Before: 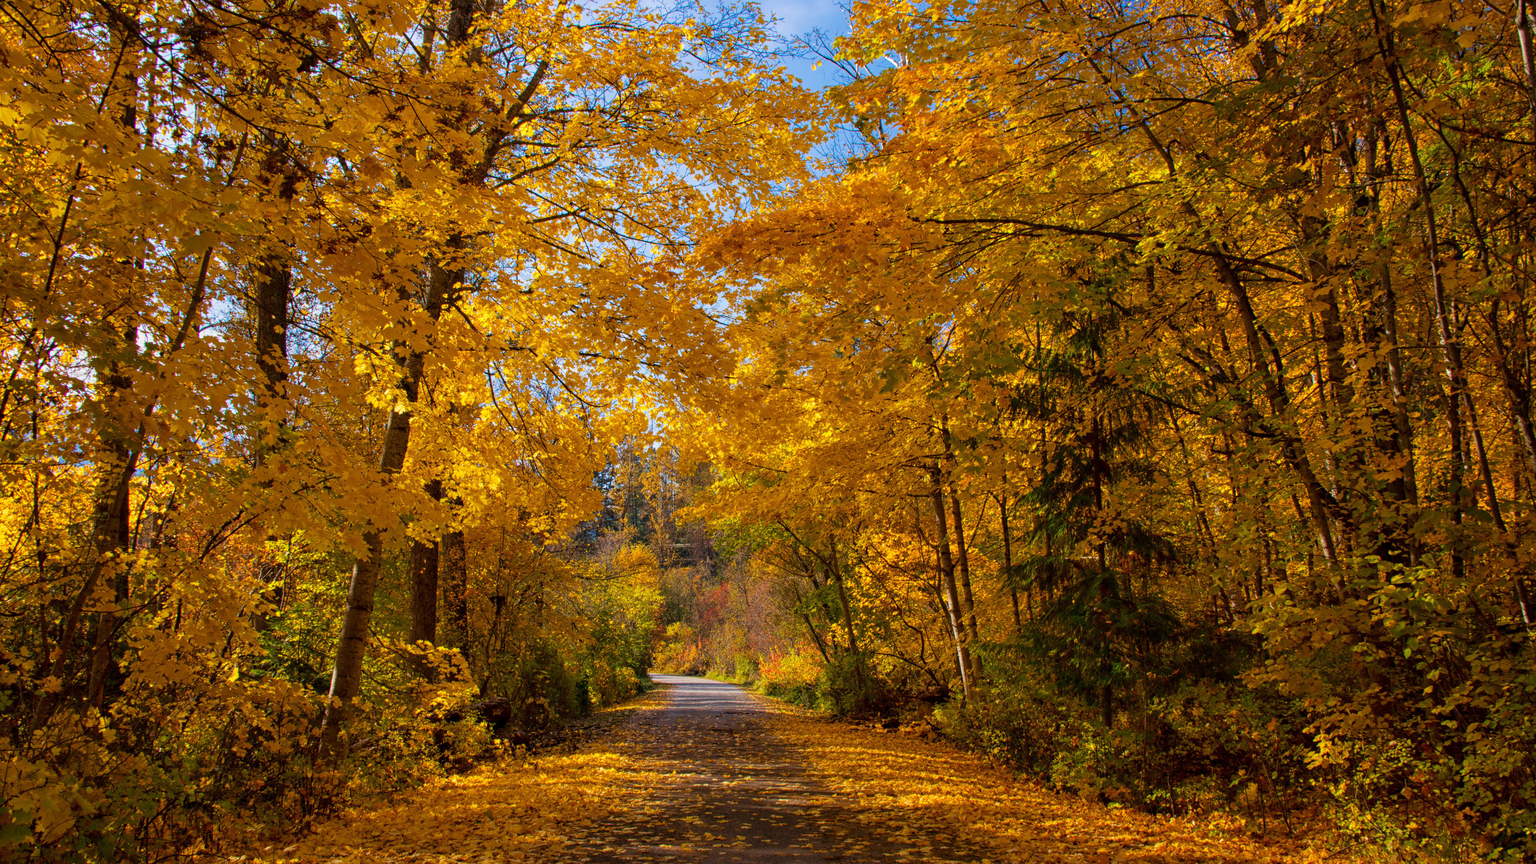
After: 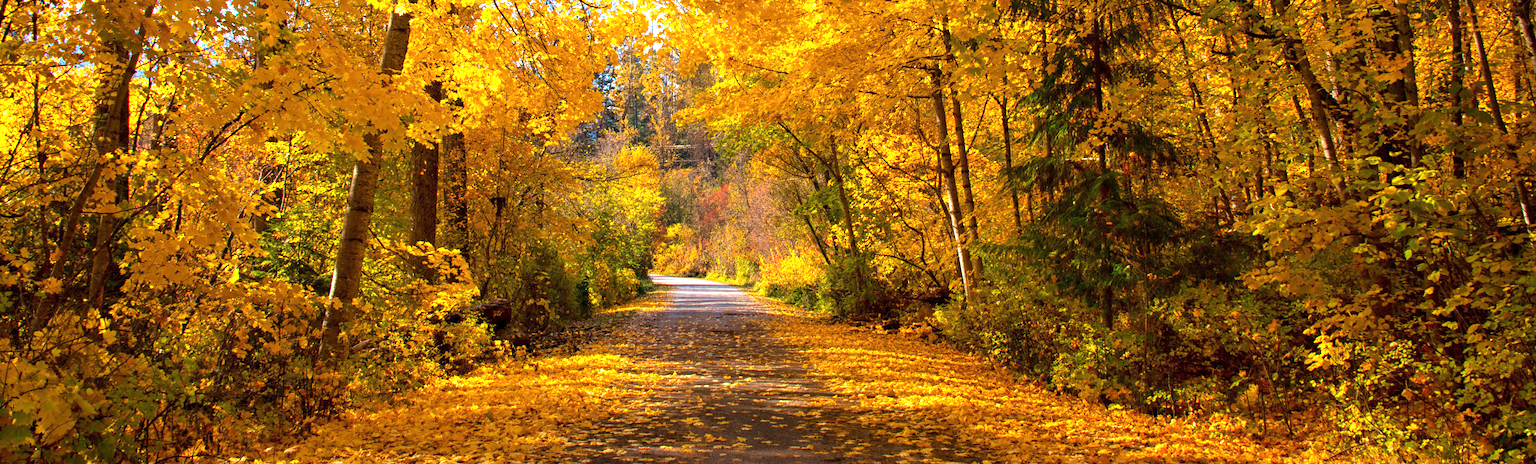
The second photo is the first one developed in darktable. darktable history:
exposure: exposure 1.061 EV, compensate highlight preservation false
crop and rotate: top 46.237%
